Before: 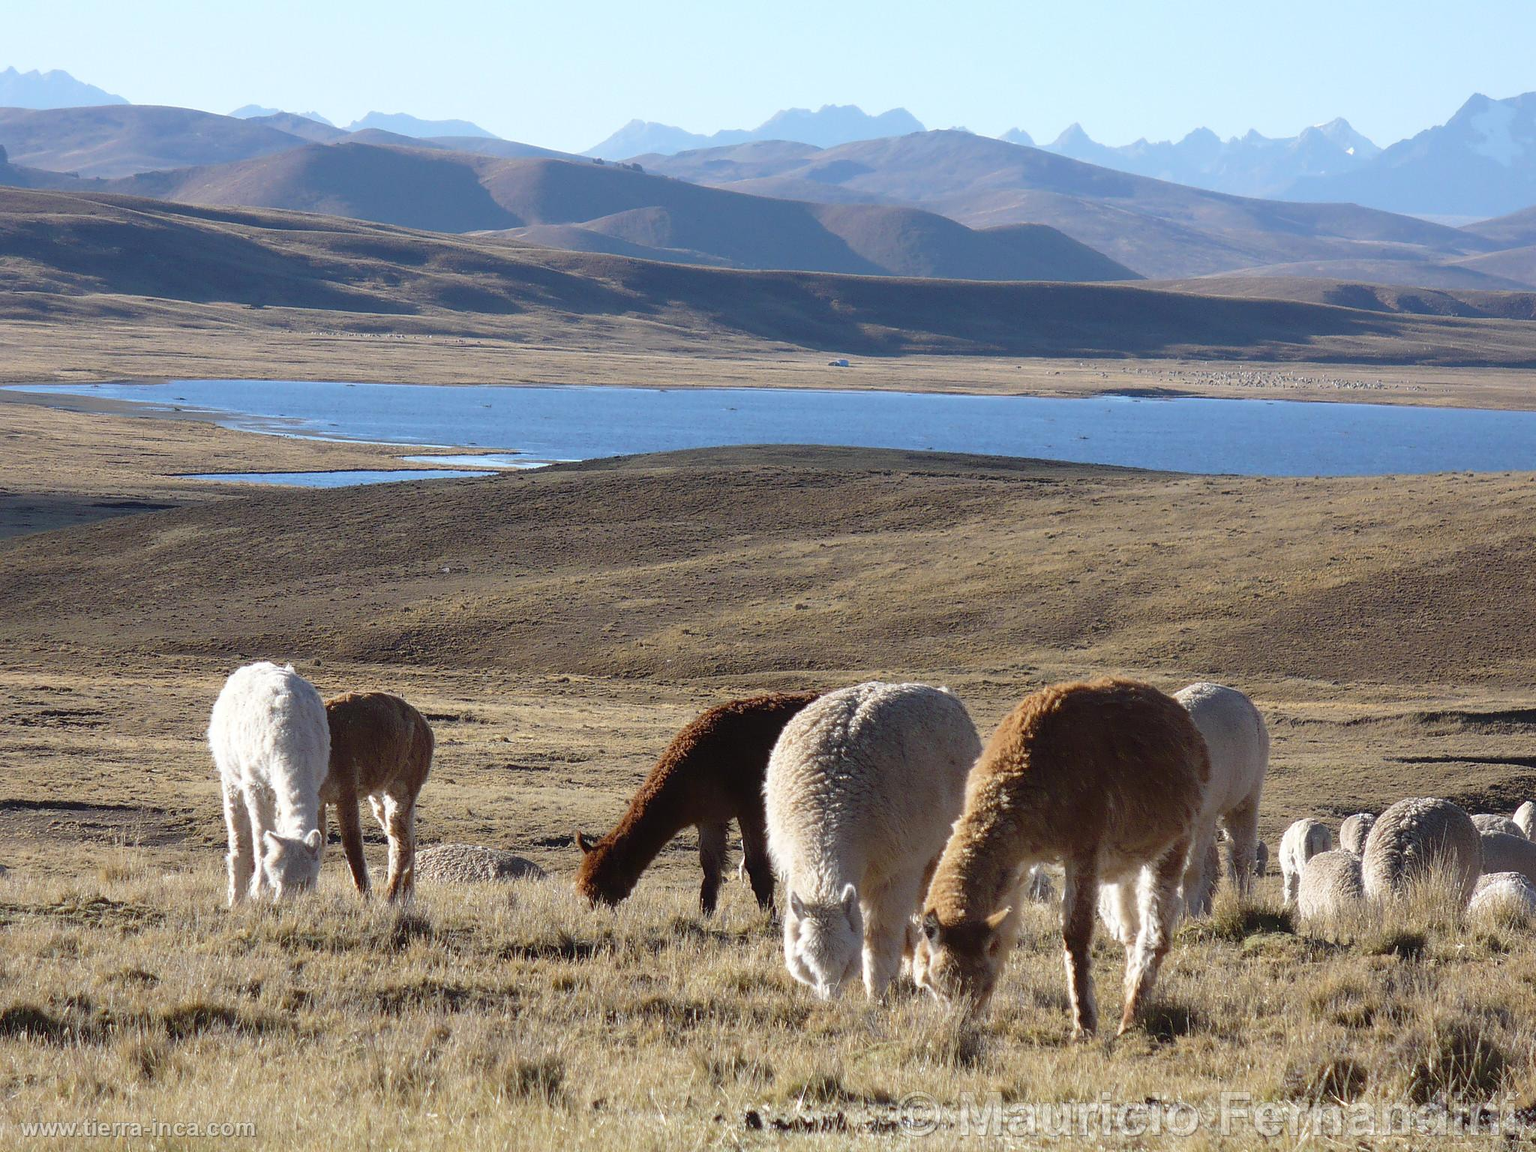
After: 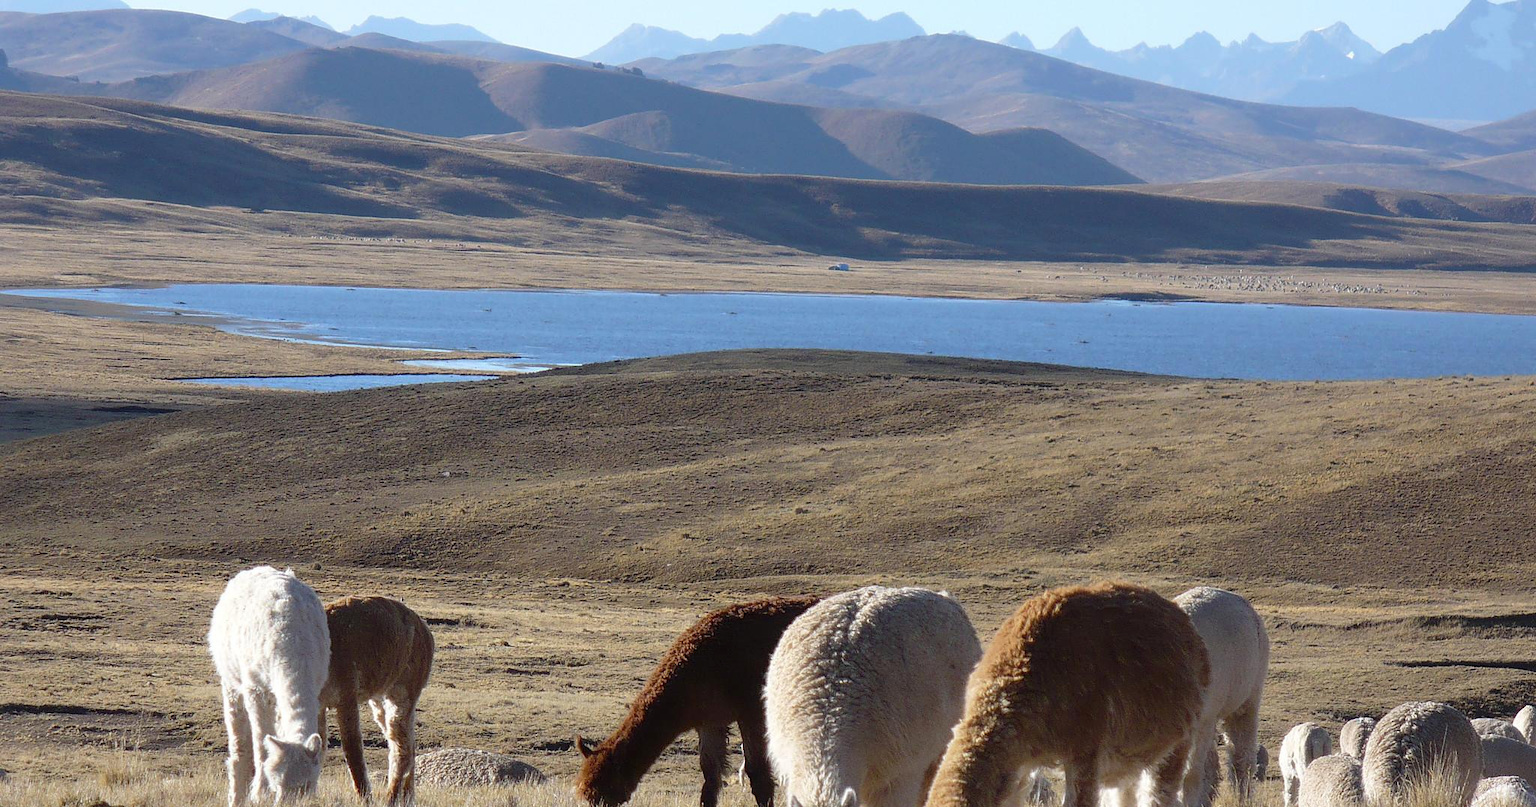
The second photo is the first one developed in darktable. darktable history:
crop and rotate: top 8.375%, bottom 21.446%
exposure: black level correction 0.001, compensate exposure bias true, compensate highlight preservation false
